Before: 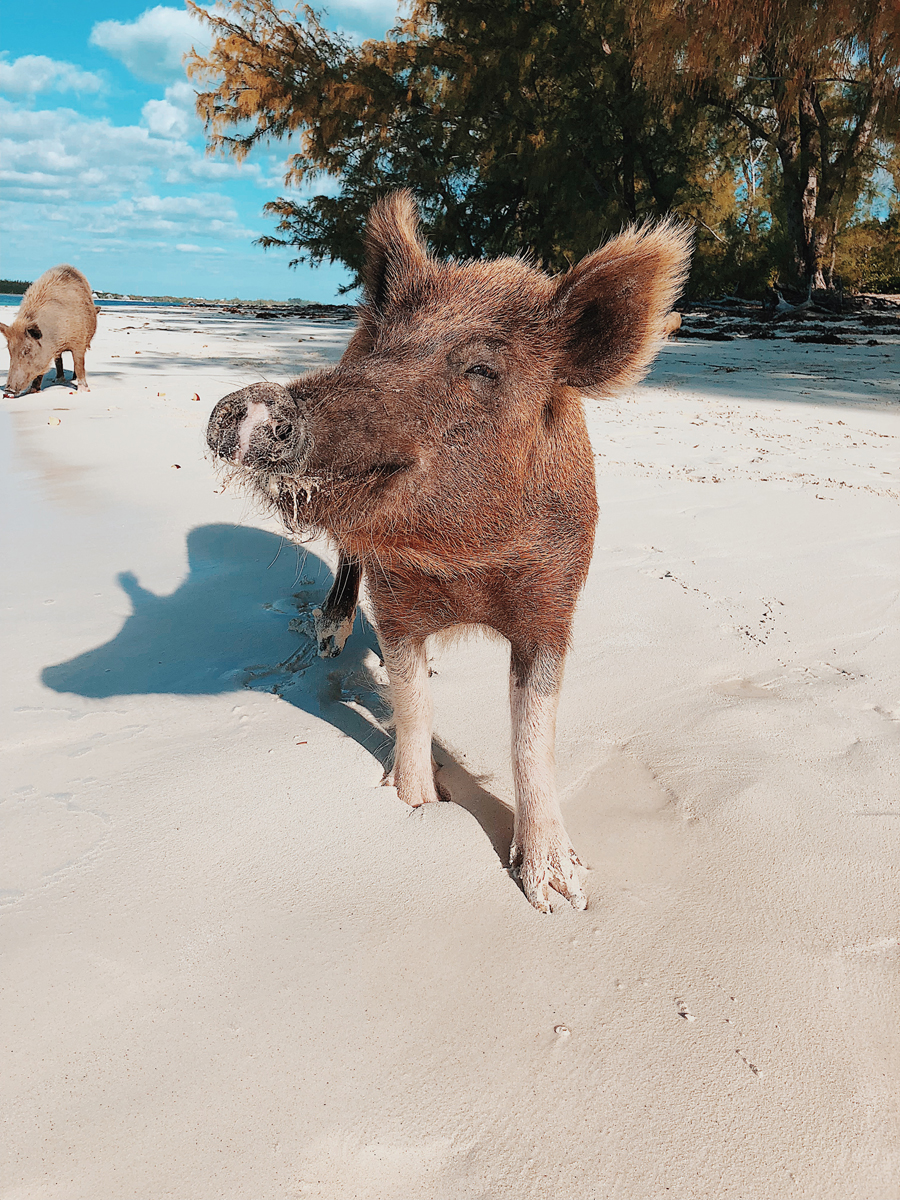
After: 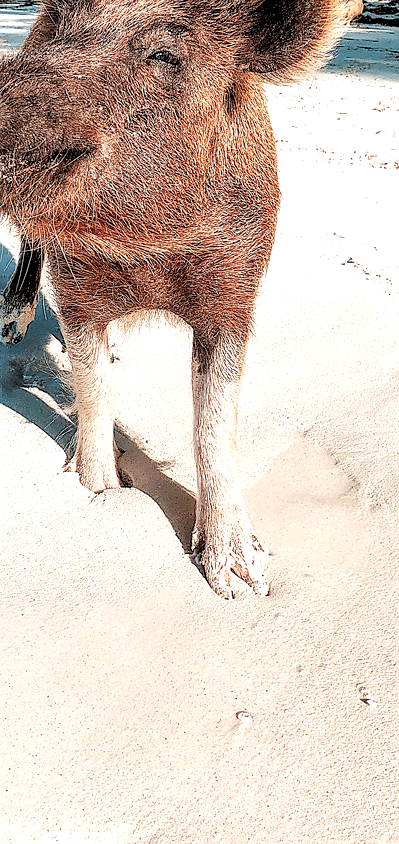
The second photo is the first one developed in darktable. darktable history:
crop: left 35.432%, top 26.233%, right 20.145%, bottom 3.432%
sharpen: radius 1
local contrast: detail 150%
tone curve: curves: ch0 [(0, 0) (0.161, 0.144) (0.501, 0.497) (1, 1)], color space Lab, linked channels, preserve colors none
exposure: black level correction 0.001, exposure 0.5 EV, compensate exposure bias true, compensate highlight preservation false
rgb levels: levels [[0.013, 0.434, 0.89], [0, 0.5, 1], [0, 0.5, 1]]
